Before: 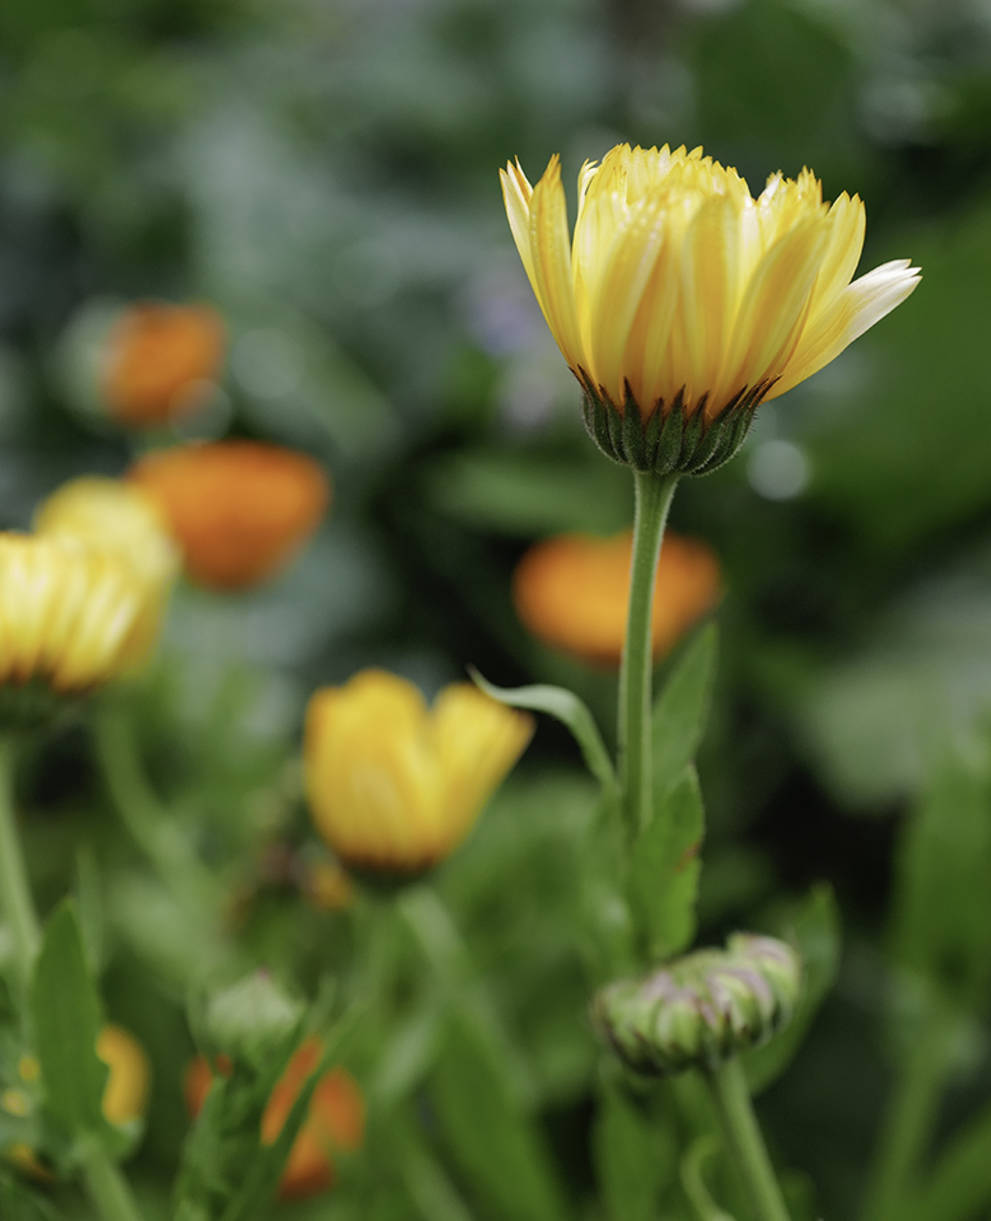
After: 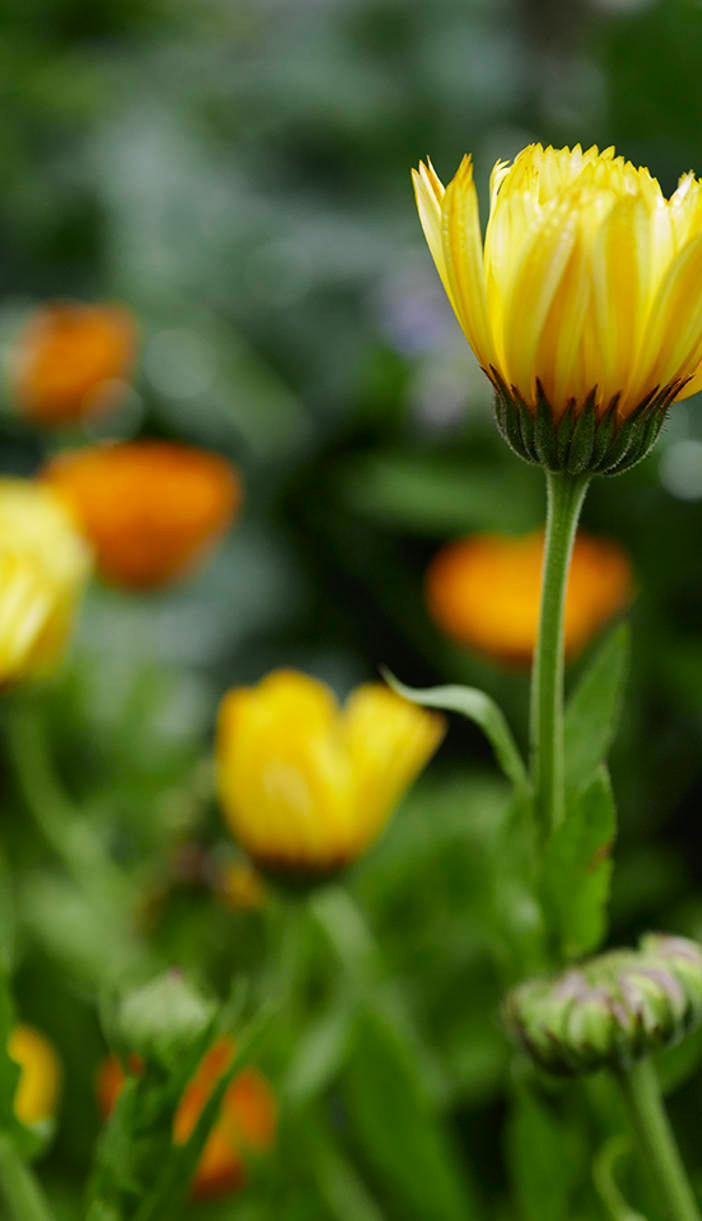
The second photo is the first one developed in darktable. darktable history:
crop and rotate: left 8.98%, right 20.12%
contrast brightness saturation: contrast 0.158, saturation 0.332
